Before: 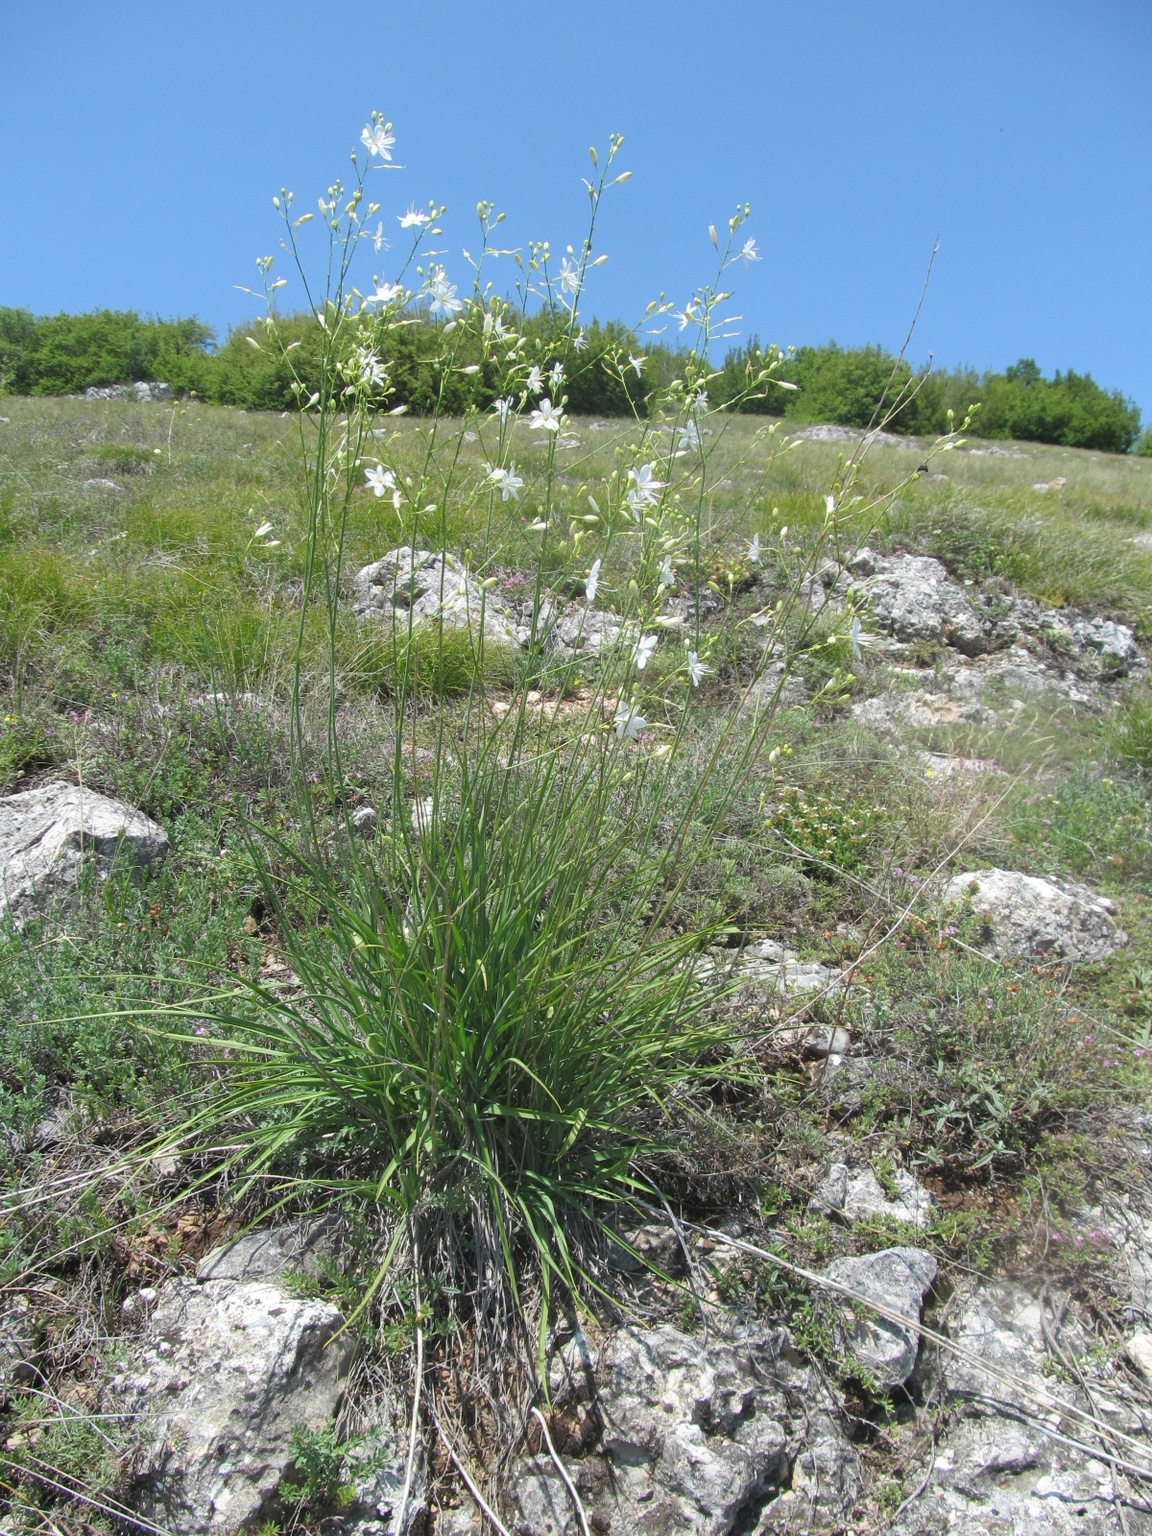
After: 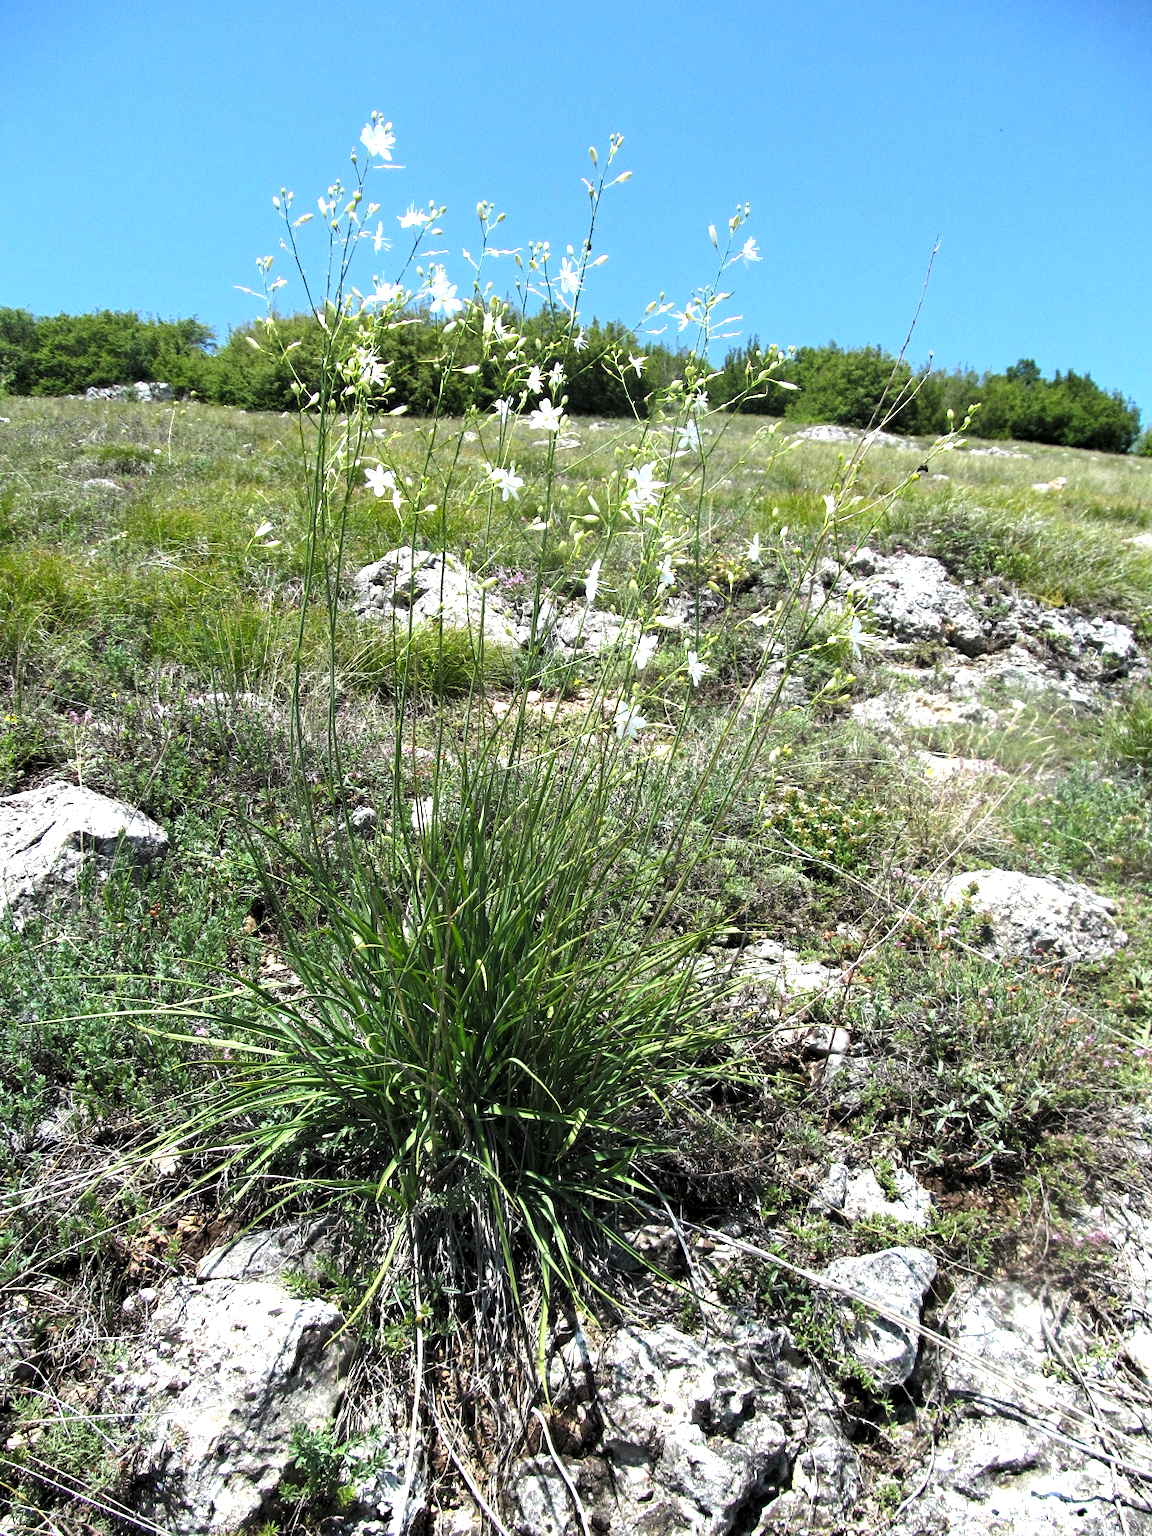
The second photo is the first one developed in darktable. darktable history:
haze removal: compatibility mode true, adaptive false
tone equalizer: -8 EV -0.431 EV, -7 EV -0.391 EV, -6 EV -0.361 EV, -5 EV -0.198 EV, -3 EV 0.22 EV, -2 EV 0.316 EV, -1 EV 0.396 EV, +0 EV 0.442 EV, edges refinement/feathering 500, mask exposure compensation -1.57 EV, preserve details no
color balance rgb: perceptual saturation grading › global saturation 2.306%, global vibrance 6.418%, contrast 12.627%, saturation formula JzAzBz (2021)
levels: levels [0.052, 0.496, 0.908]
